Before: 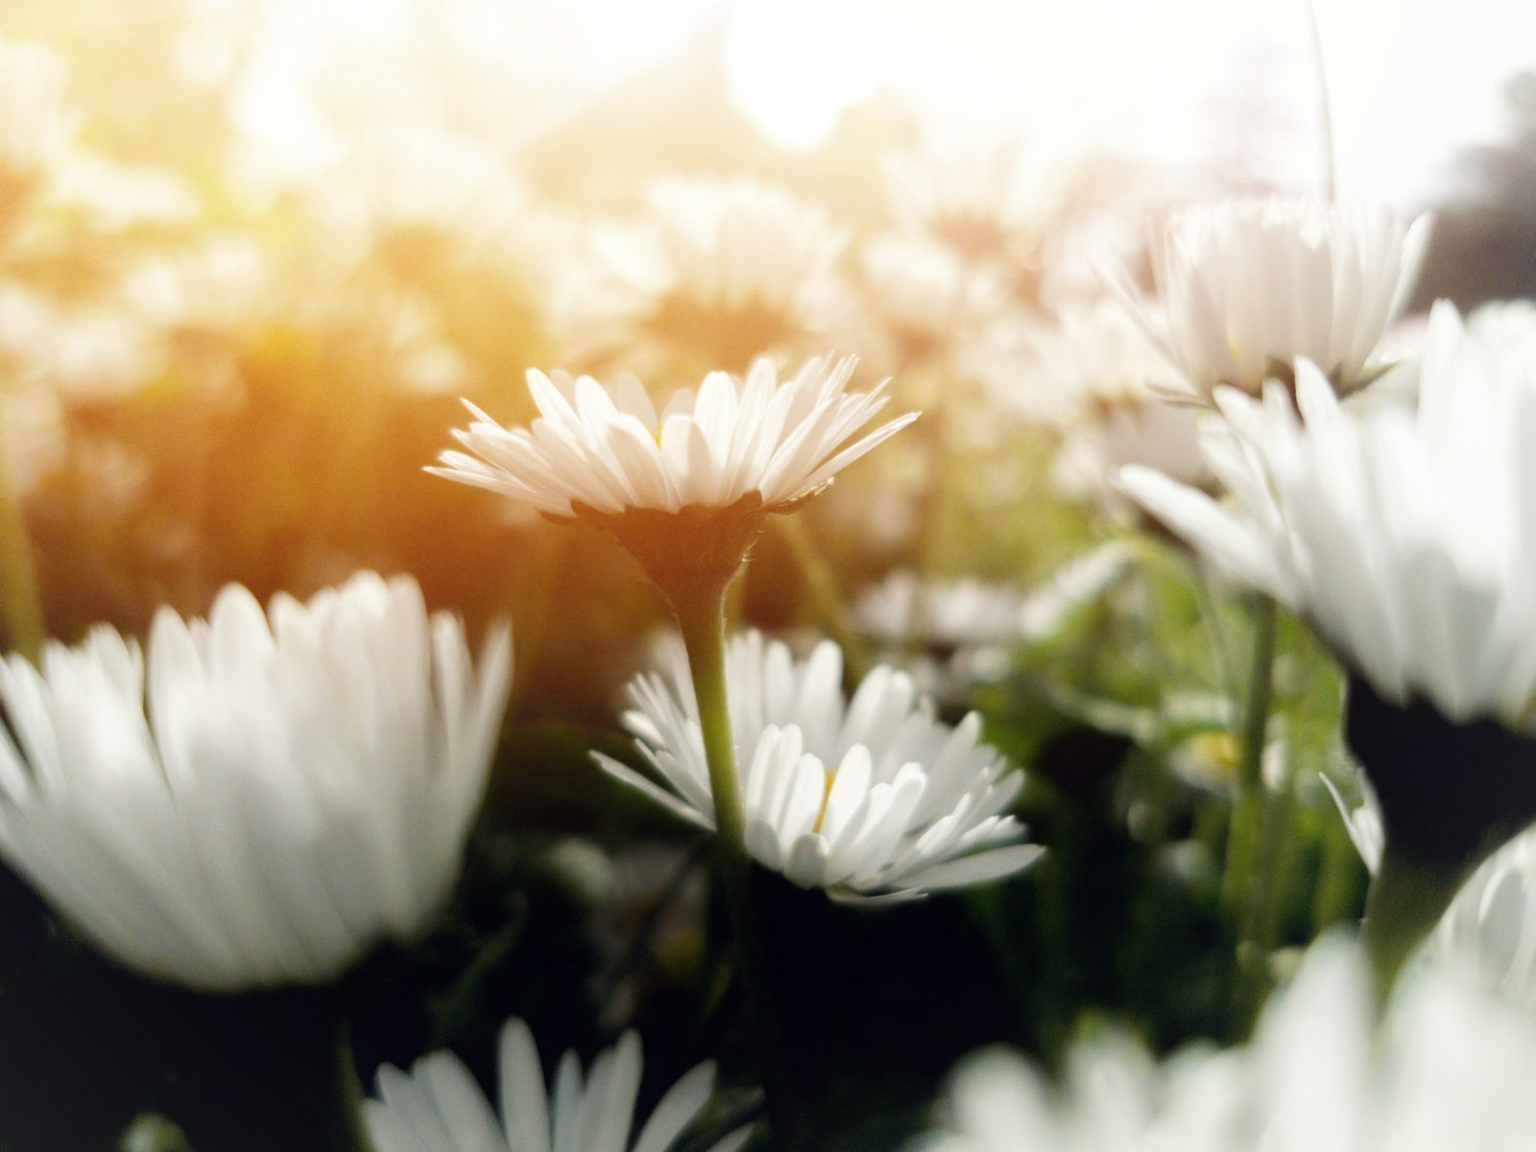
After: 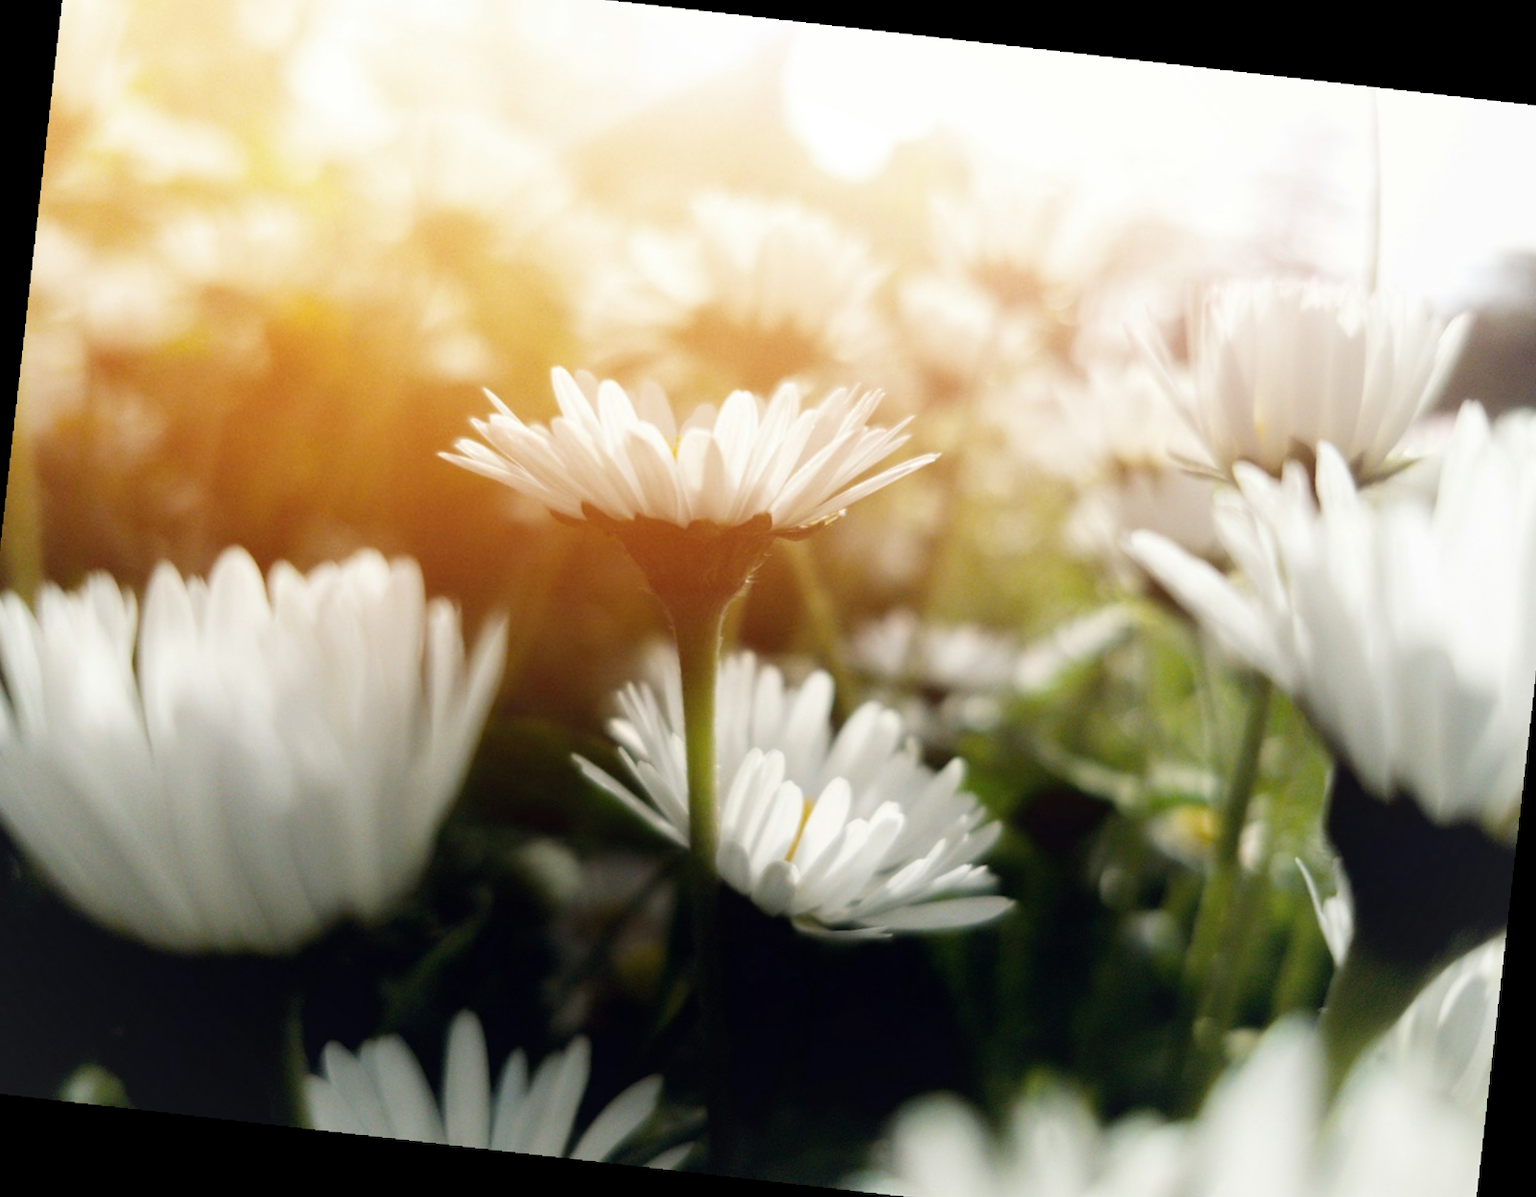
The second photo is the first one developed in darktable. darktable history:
crop and rotate: angle -2.38°
rotate and perspective: rotation 4.1°, automatic cropping off
